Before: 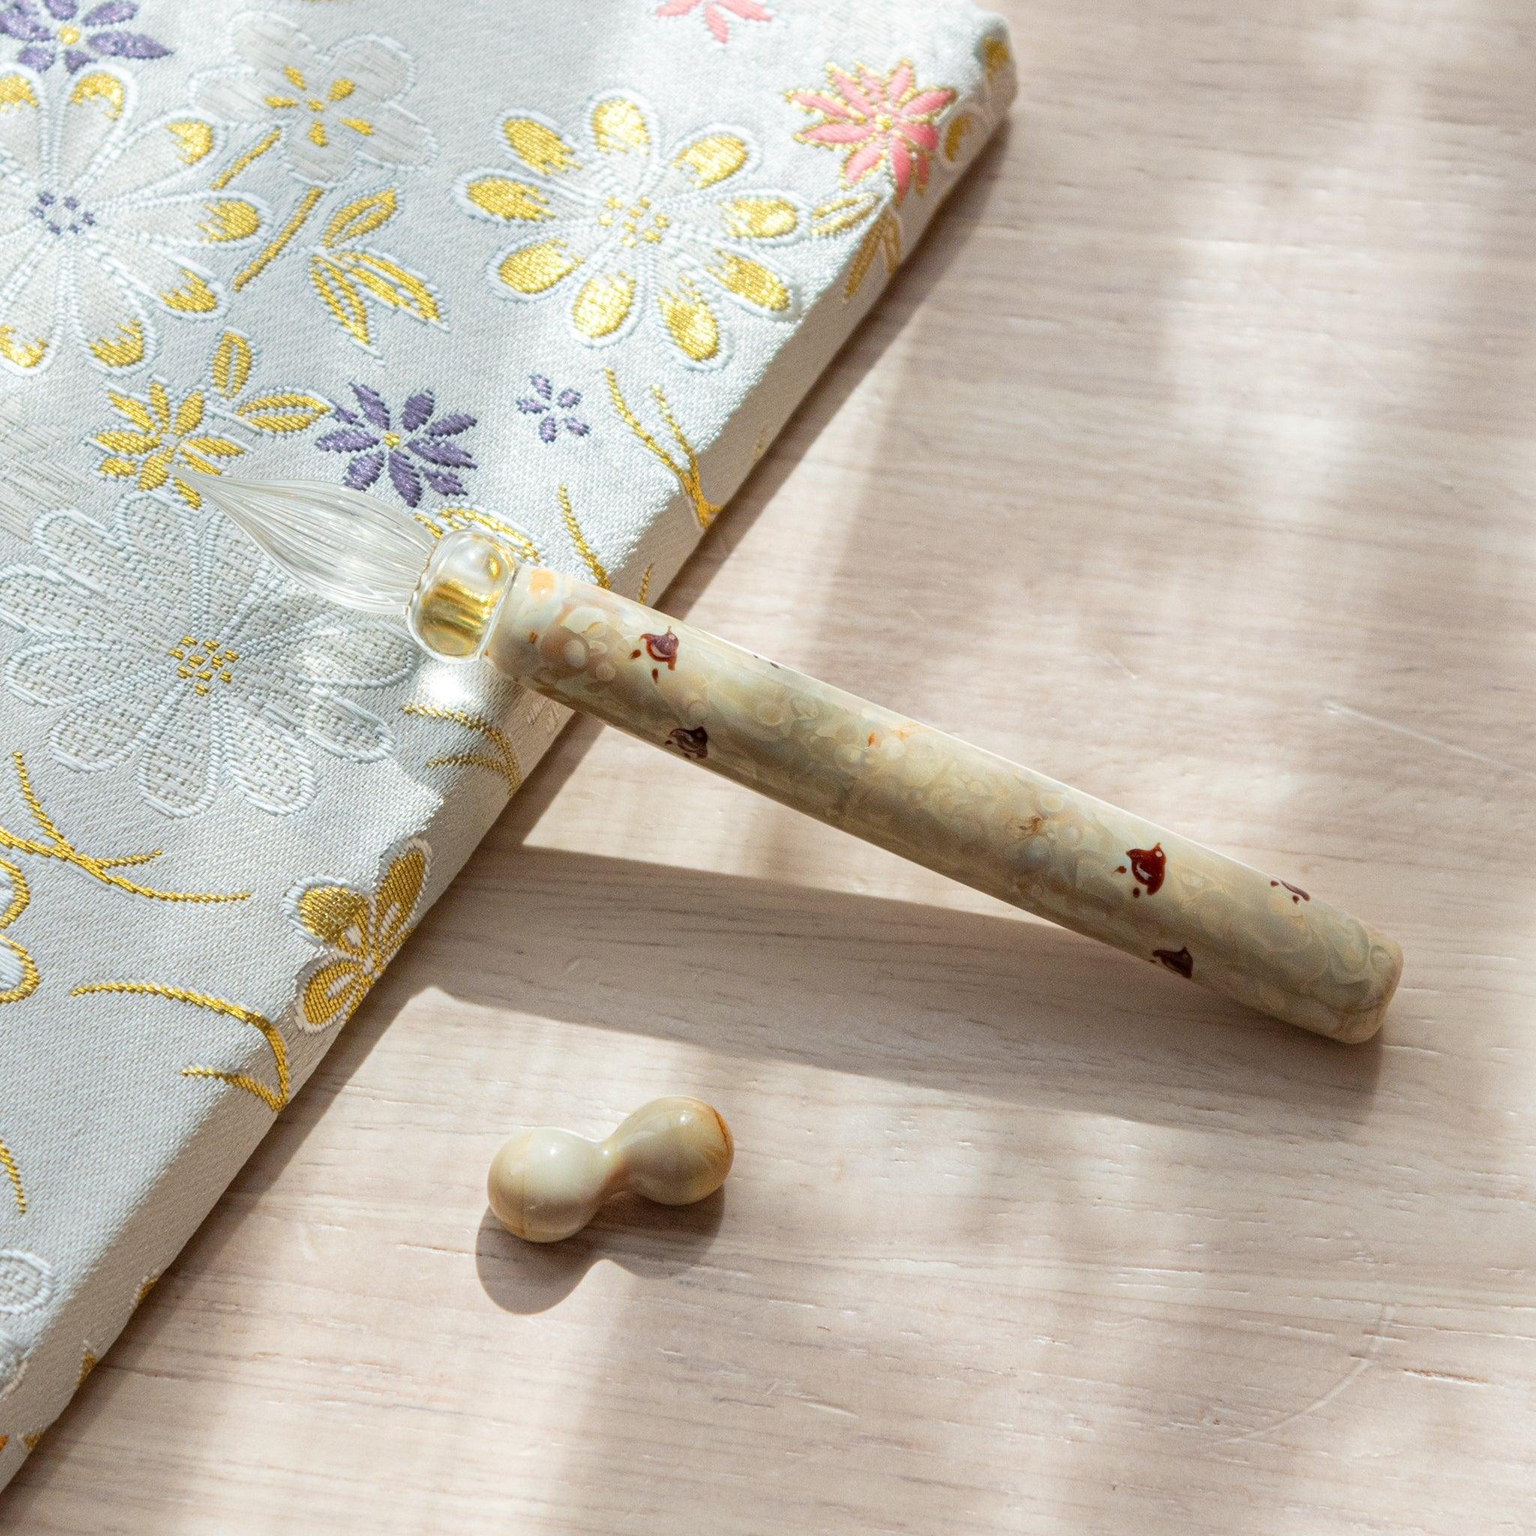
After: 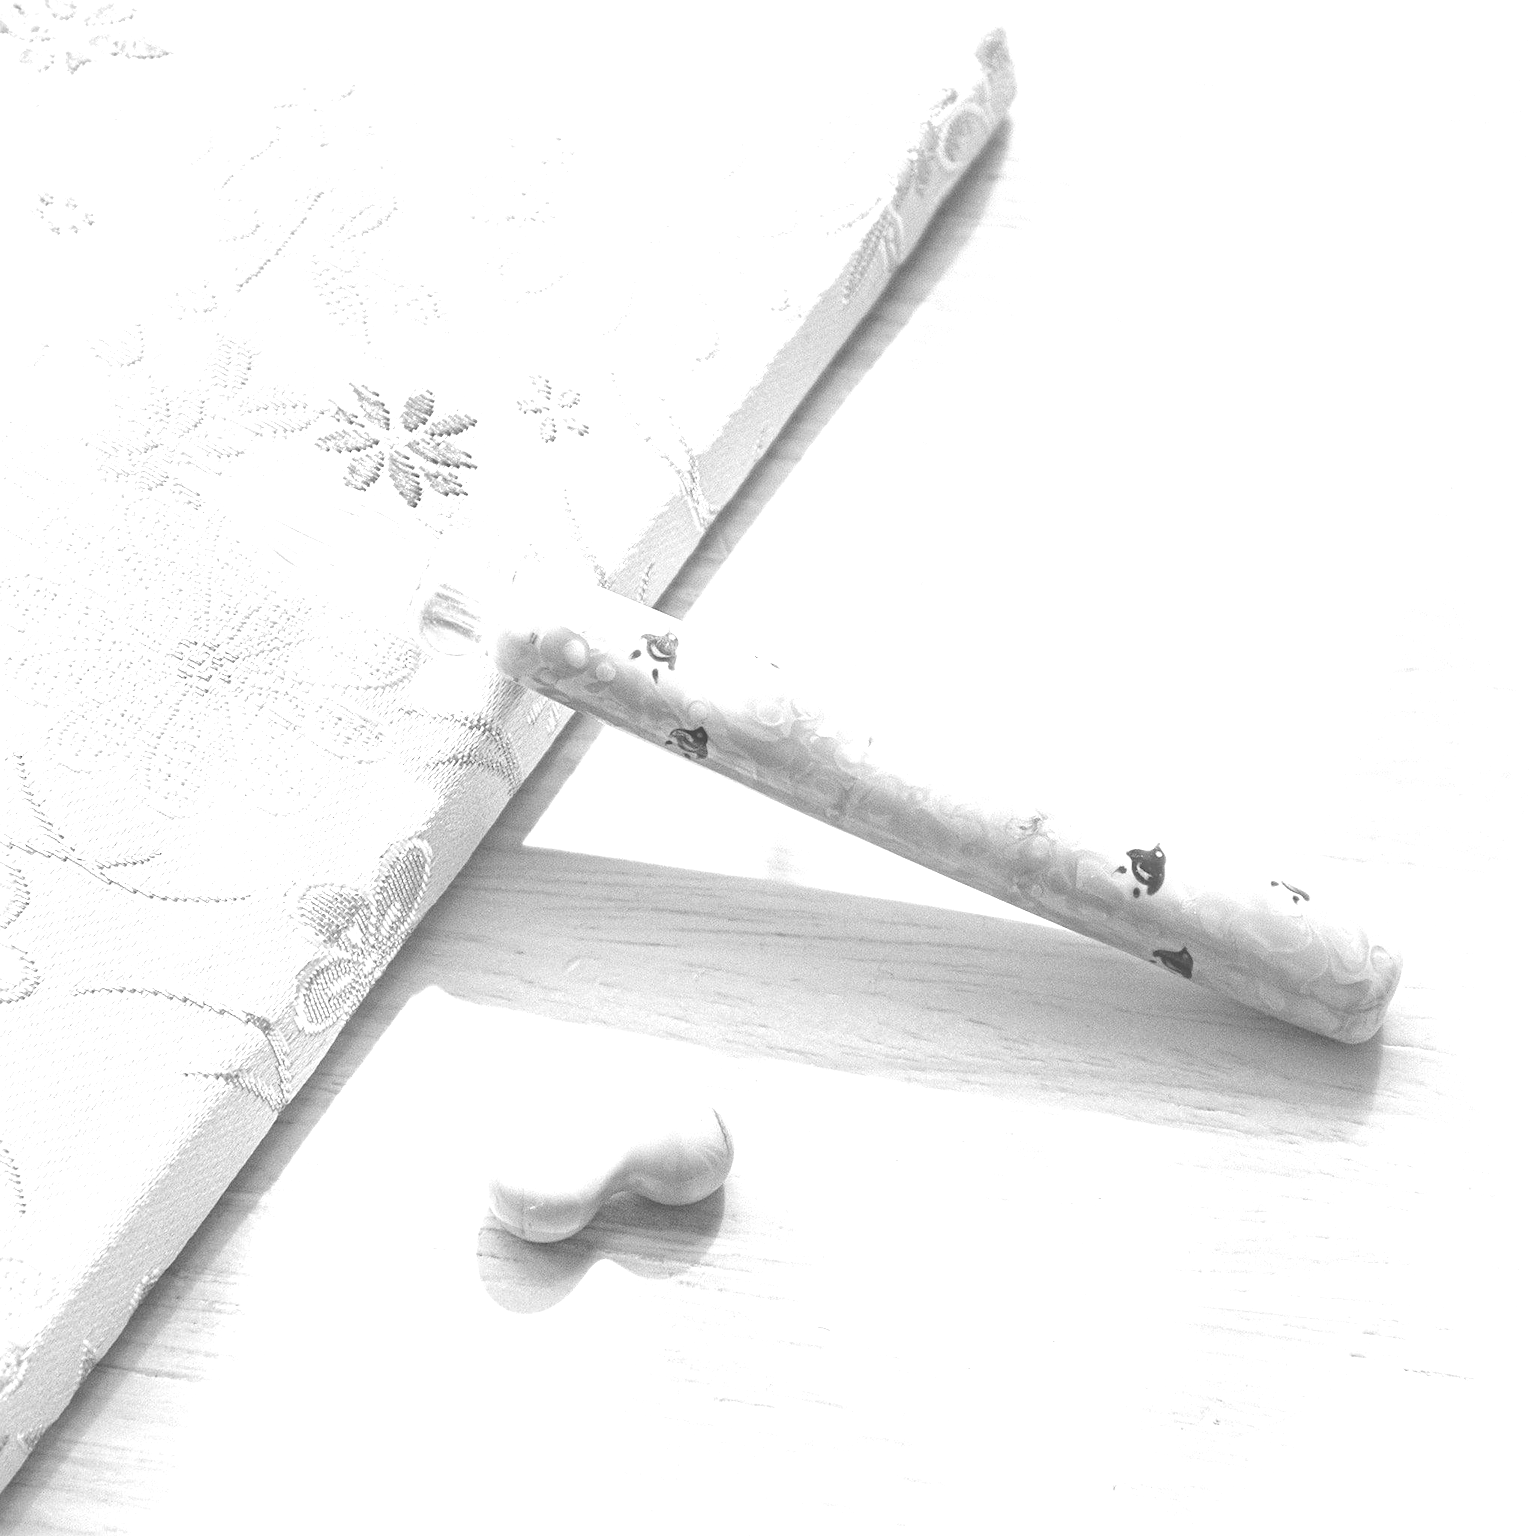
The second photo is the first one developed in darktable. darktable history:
monochrome: a 32, b 64, size 2.3, highlights 1
sharpen: radius 2.529, amount 0.323
colorize: hue 36°, source mix 100%
exposure: exposure 0.161 EV, compensate highlight preservation false
